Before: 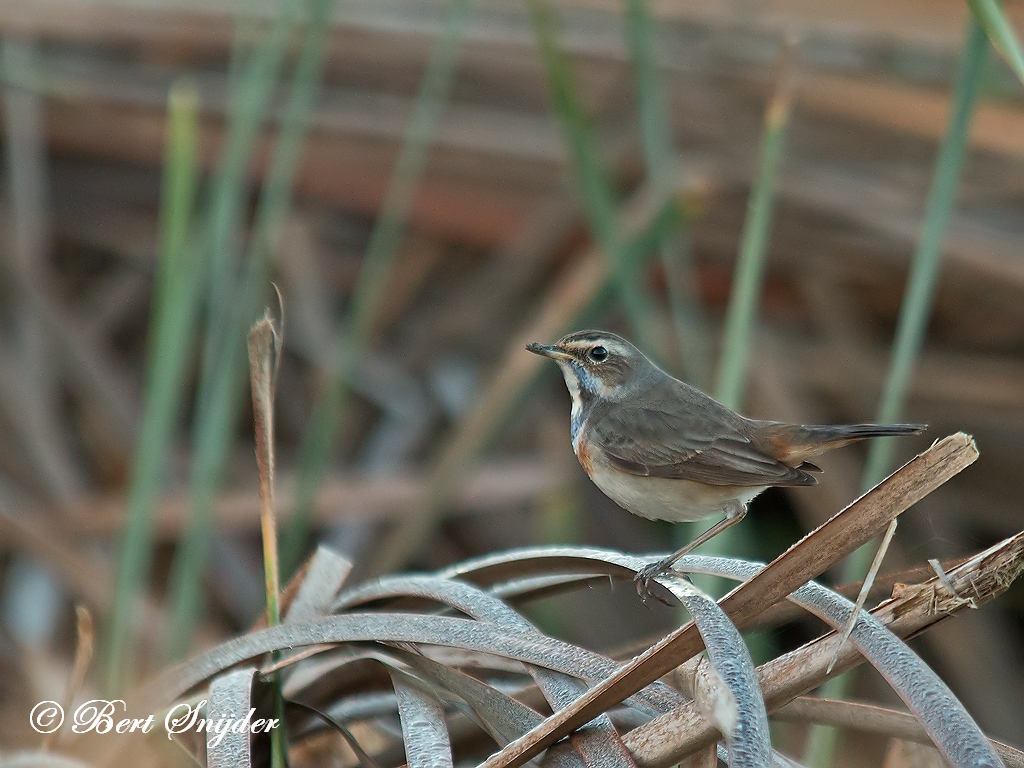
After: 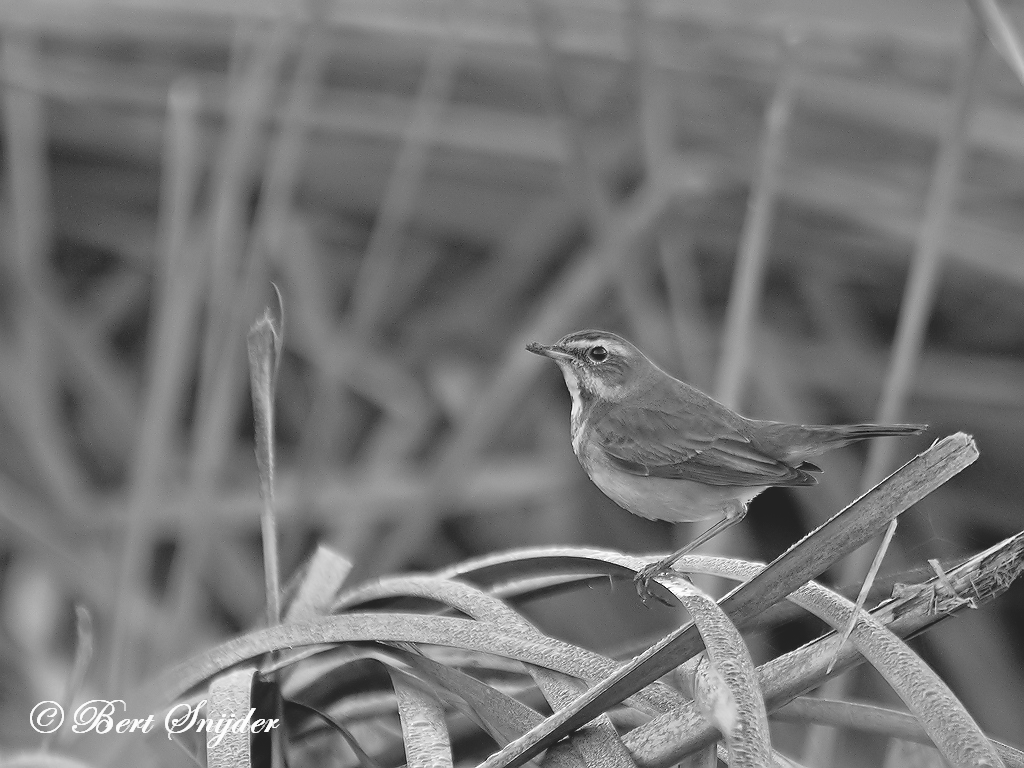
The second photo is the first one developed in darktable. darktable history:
color calibration: output gray [0.21, 0.42, 0.37, 0], illuminant as shot in camera, x 0.358, y 0.373, temperature 4628.91 K
tone curve: curves: ch0 [(0, 0) (0.003, 0.132) (0.011, 0.13) (0.025, 0.134) (0.044, 0.138) (0.069, 0.154) (0.1, 0.17) (0.136, 0.198) (0.177, 0.25) (0.224, 0.308) (0.277, 0.371) (0.335, 0.432) (0.399, 0.491) (0.468, 0.55) (0.543, 0.612) (0.623, 0.679) (0.709, 0.766) (0.801, 0.842) (0.898, 0.912) (1, 1)], preserve colors none
